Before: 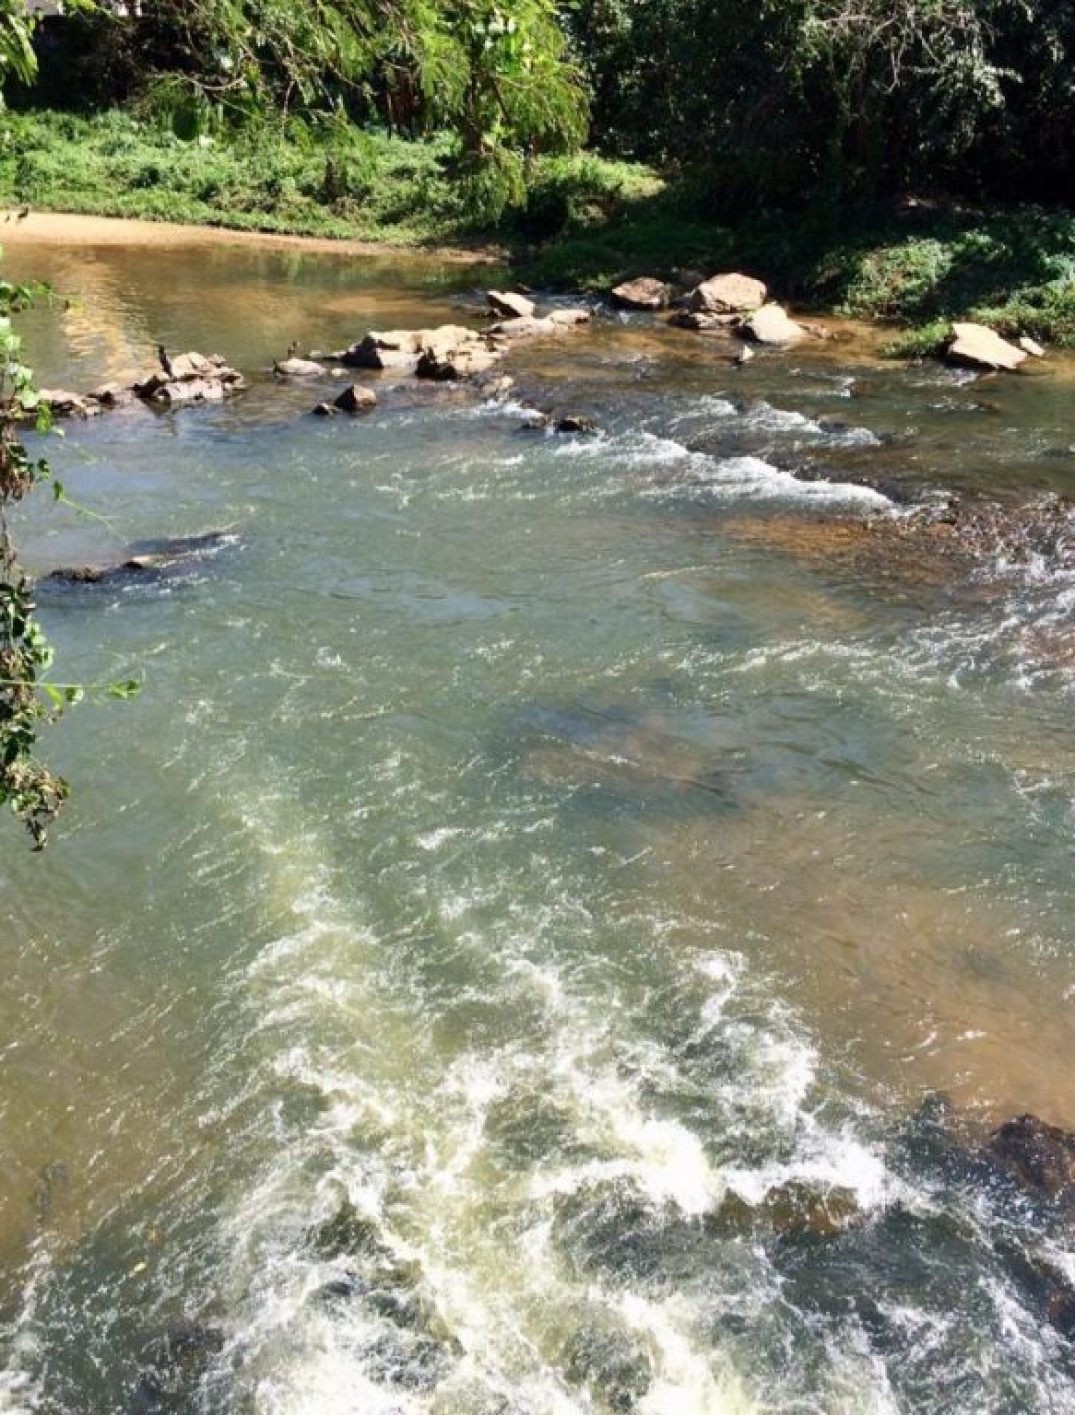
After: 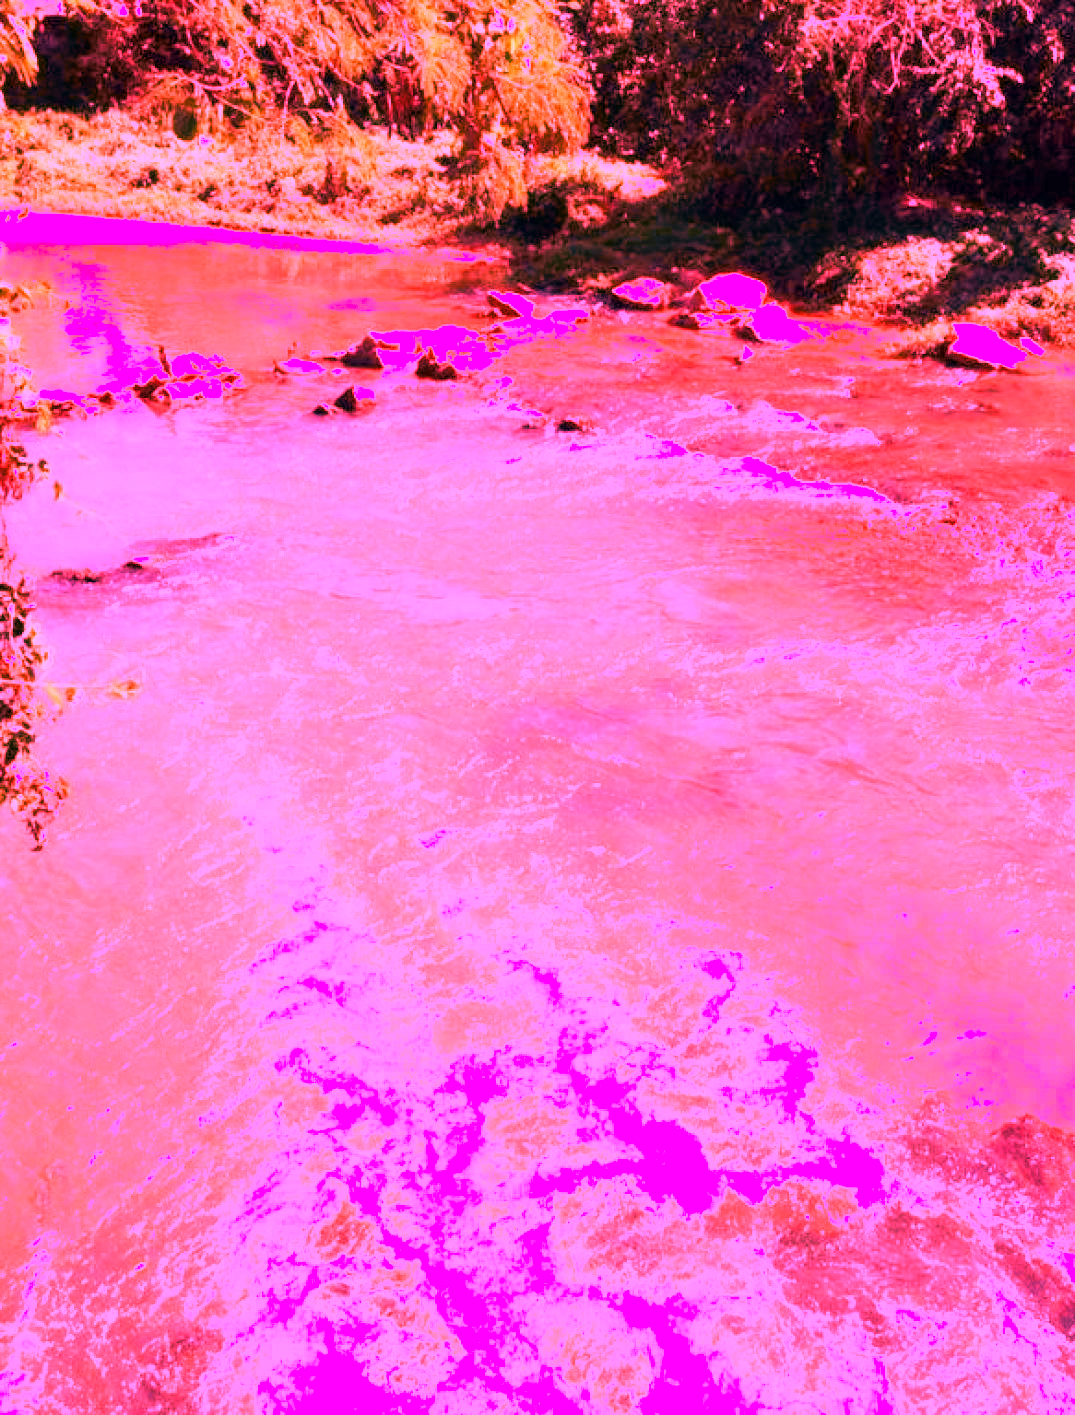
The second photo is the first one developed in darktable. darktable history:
tone curve: curves: ch0 [(0, 0) (0.15, 0.17) (0.452, 0.437) (0.611, 0.588) (0.751, 0.749) (1, 1)]; ch1 [(0, 0) (0.325, 0.327) (0.412, 0.45) (0.453, 0.484) (0.5, 0.501) (0.541, 0.55) (0.617, 0.612) (0.695, 0.697) (1, 1)]; ch2 [(0, 0) (0.386, 0.397) (0.452, 0.459) (0.505, 0.498) (0.524, 0.547) (0.574, 0.566) (0.633, 0.641) (1, 1)], color space Lab, independent channels, preserve colors none
white balance: red 4.26, blue 1.802
